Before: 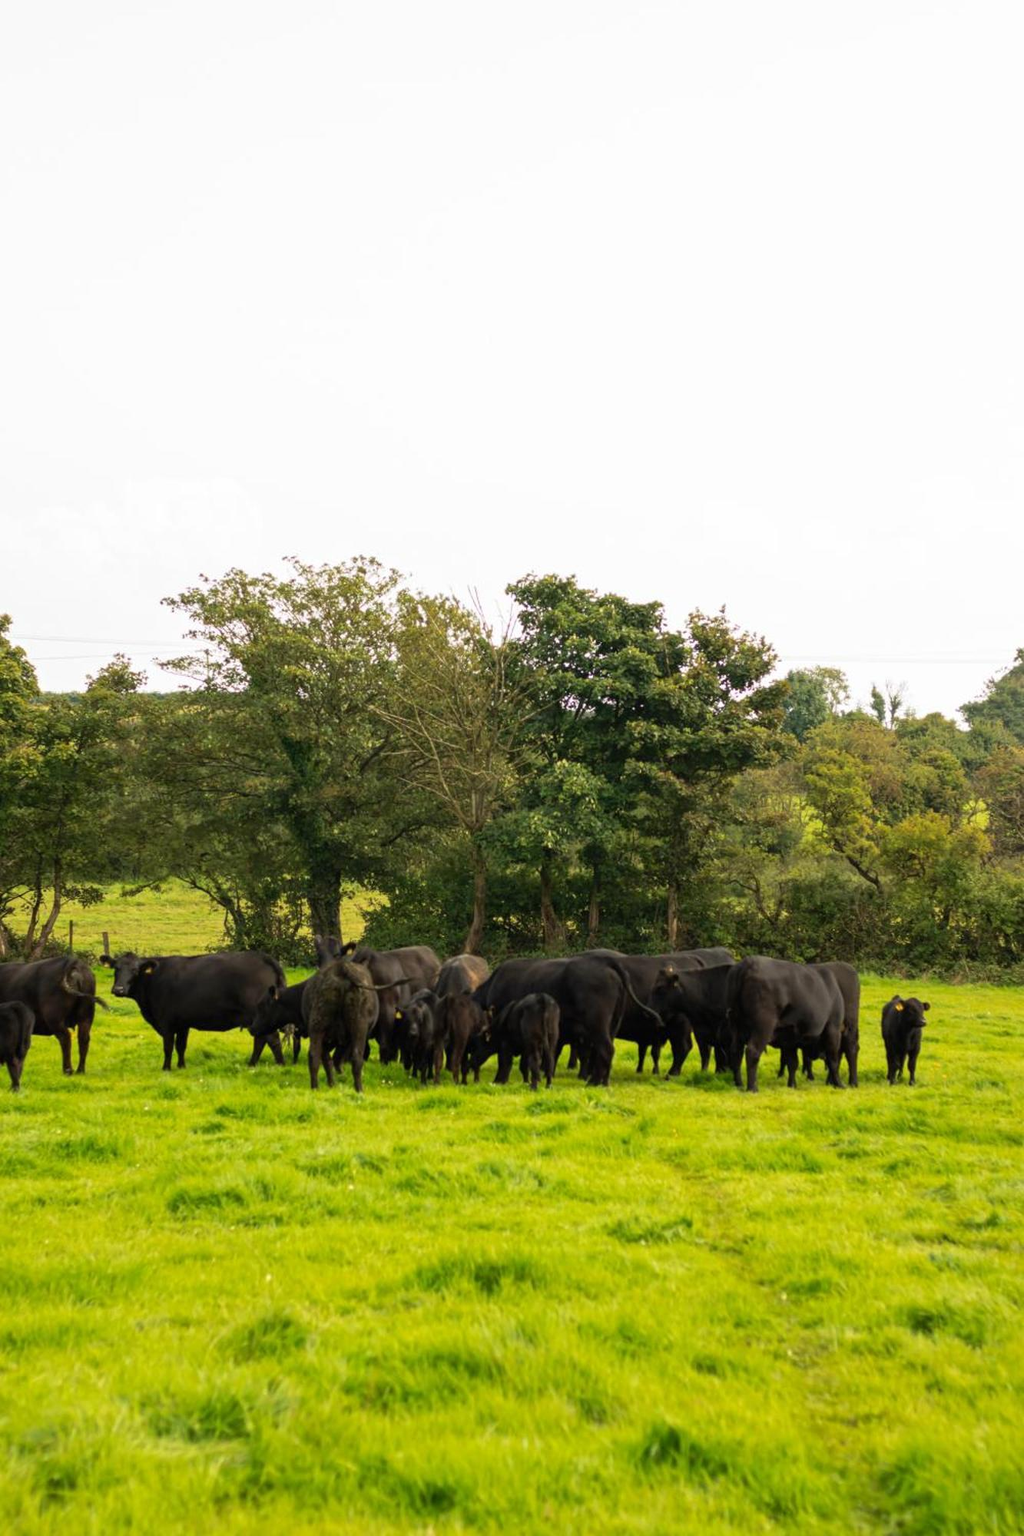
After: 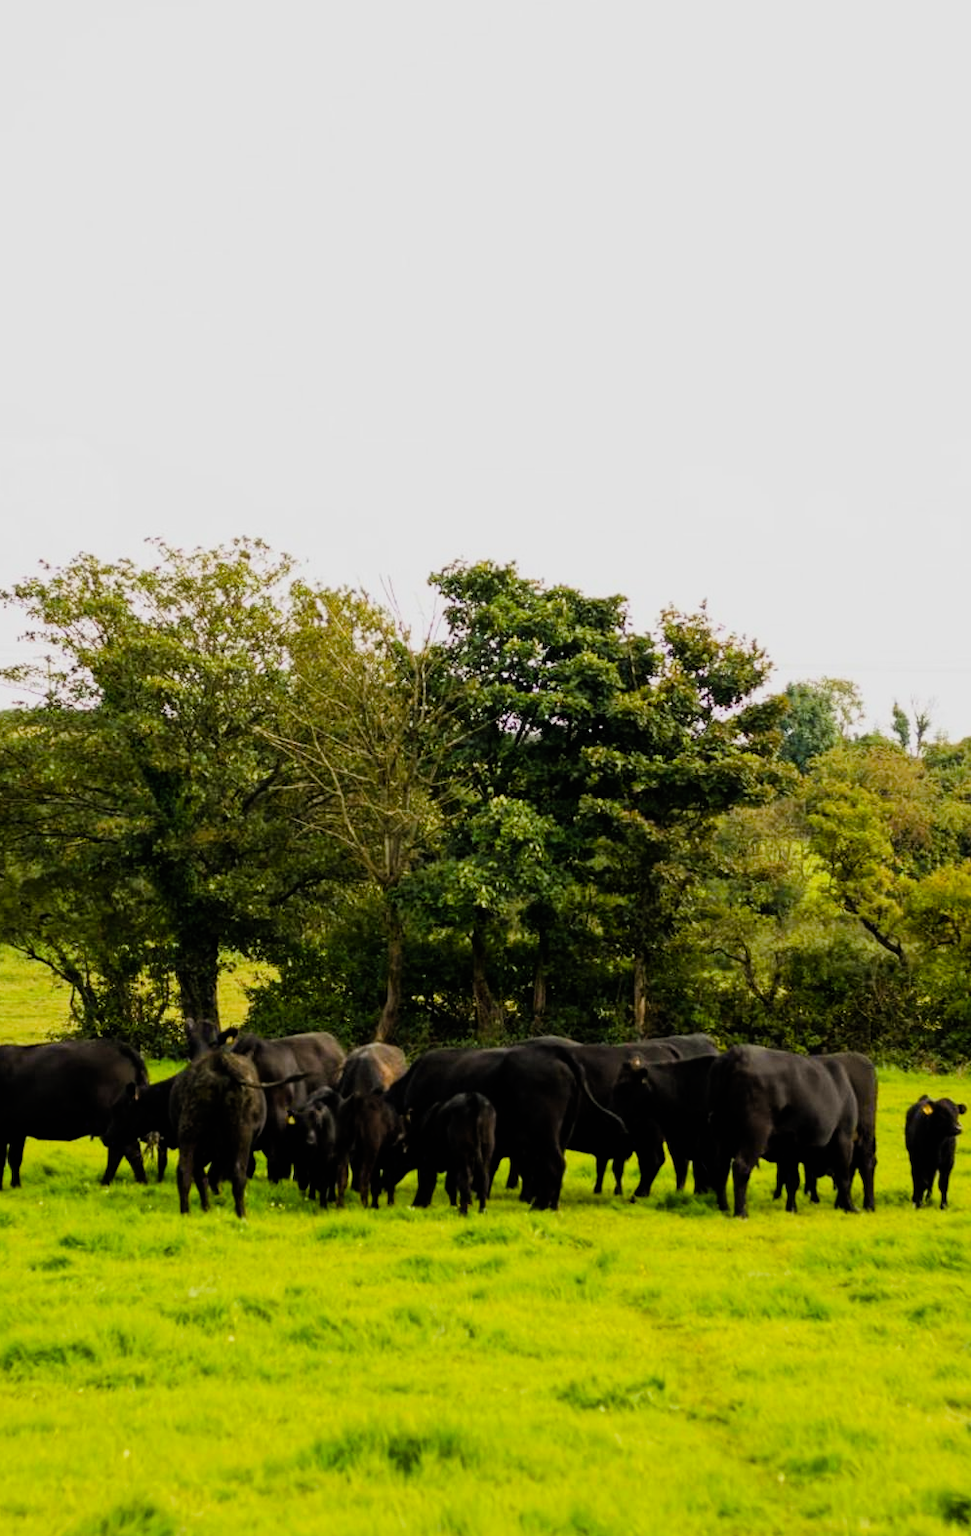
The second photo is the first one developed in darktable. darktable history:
color balance rgb: shadows lift › luminance -8.99%, global offset › luminance 0.767%, perceptual saturation grading › global saturation 35.072%, perceptual saturation grading › highlights -29.956%, perceptual saturation grading › shadows 35.96%
crop: left 16.573%, top 8.73%, right 8.67%, bottom 12.547%
filmic rgb: black relative exposure -5.05 EV, white relative exposure 3.99 EV, hardness 2.89, contrast 1.296
